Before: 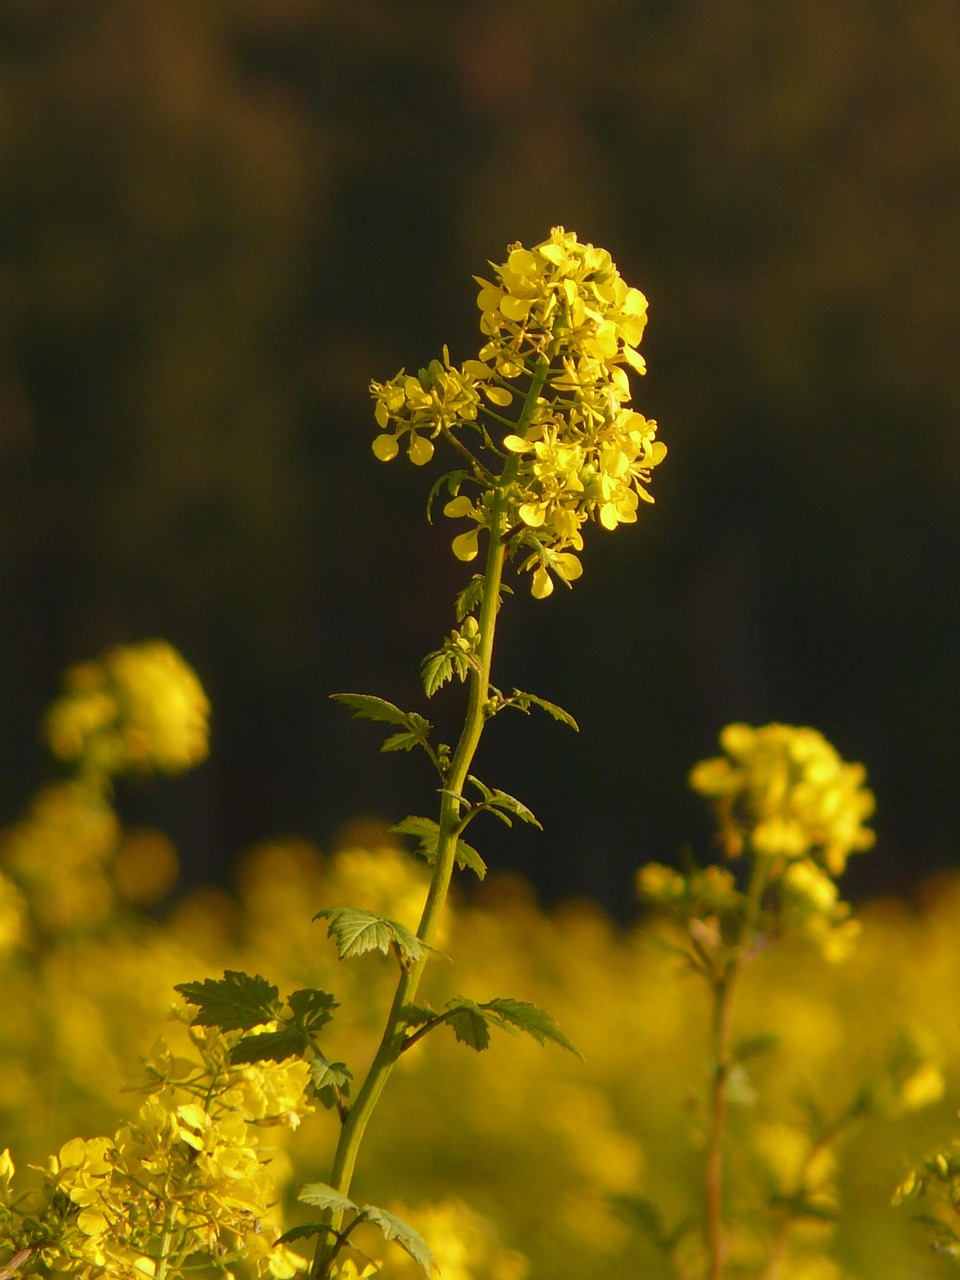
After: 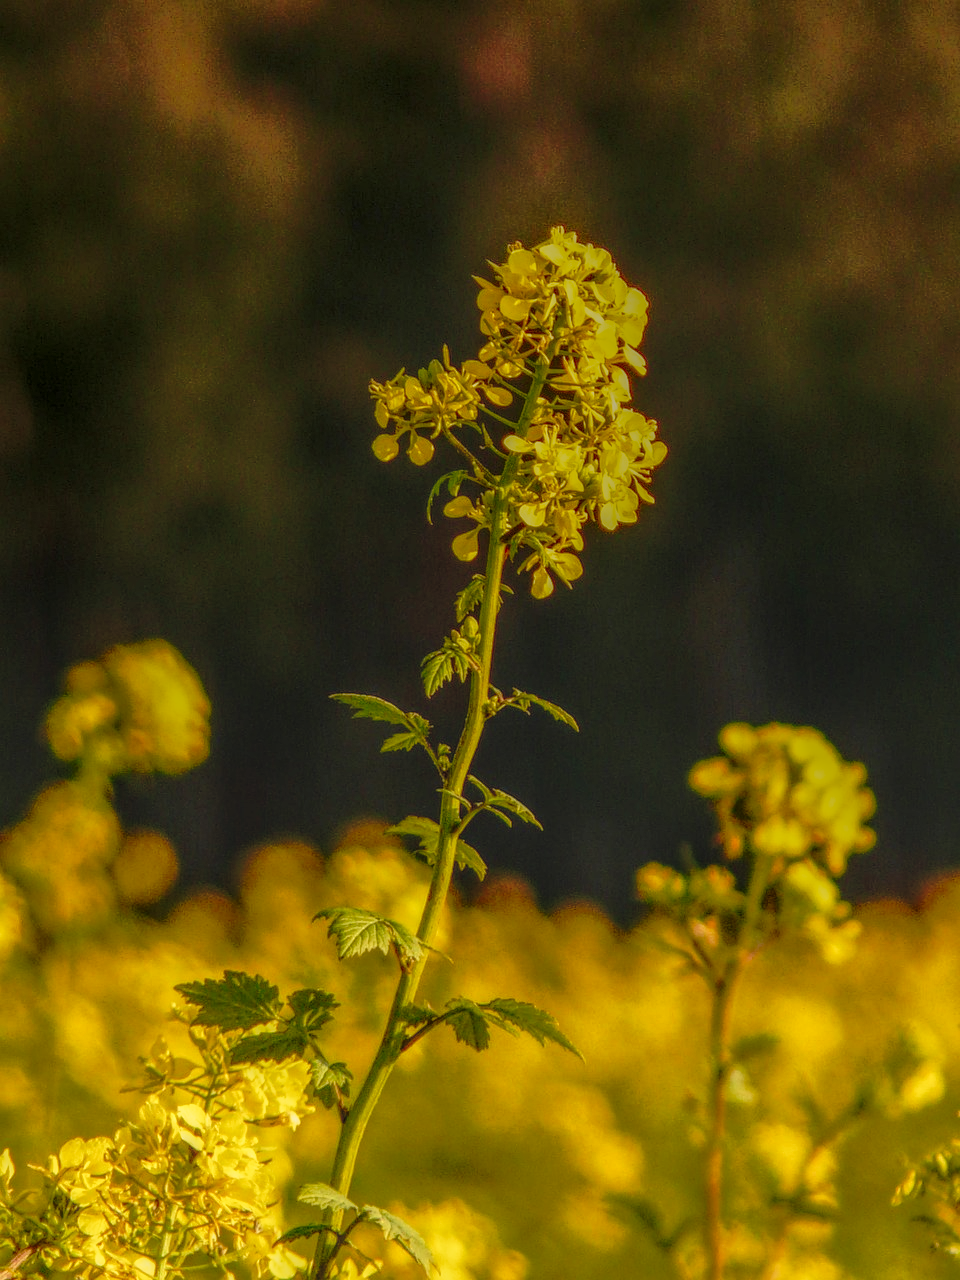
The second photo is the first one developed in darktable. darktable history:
velvia: on, module defaults
tone curve: curves: ch0 [(0, 0.015) (0.091, 0.055) (0.184, 0.159) (0.304, 0.382) (0.492, 0.579) (0.628, 0.755) (0.832, 0.932) (0.984, 0.963)]; ch1 [(0, 0) (0.34, 0.235) (0.493, 0.5) (0.554, 0.56) (0.764, 0.815) (1, 1)]; ch2 [(0, 0) (0.44, 0.458) (0.476, 0.477) (0.542, 0.586) (0.674, 0.724) (1, 1)], preserve colors none
local contrast: highlights 20%, shadows 28%, detail 199%, midtone range 0.2
tone equalizer: on, module defaults
